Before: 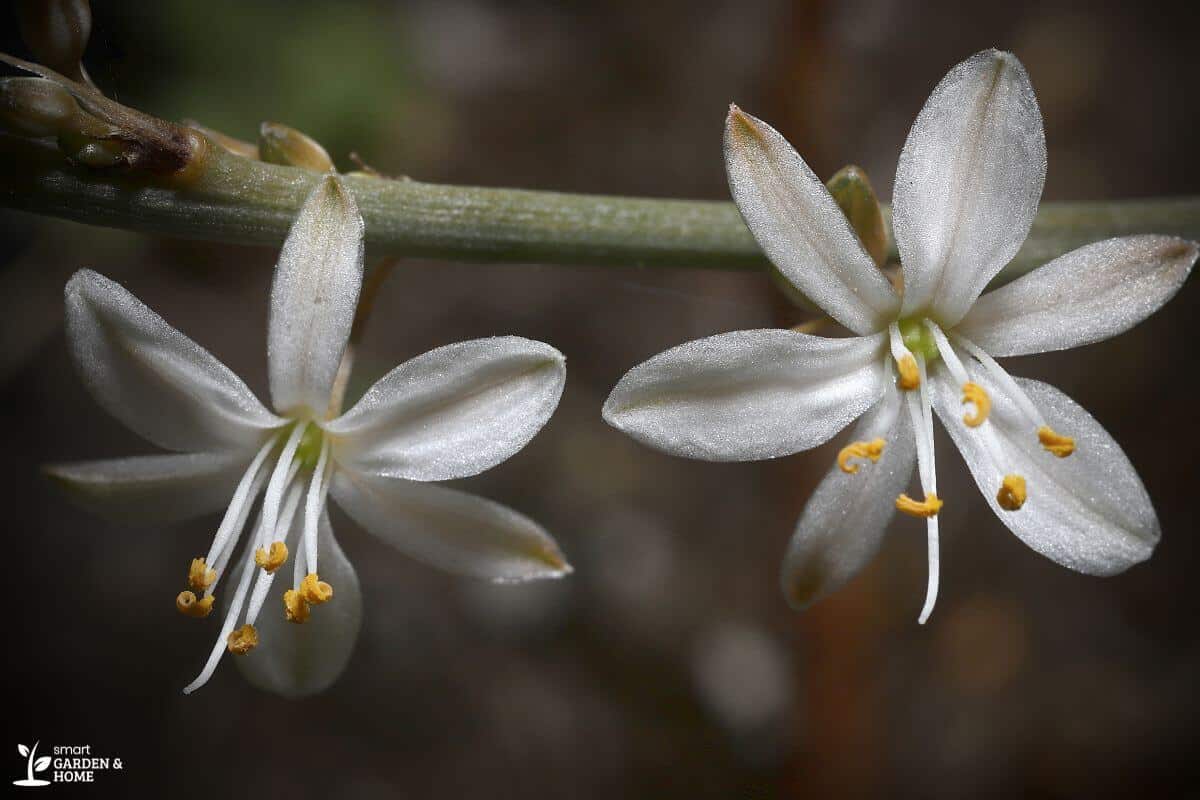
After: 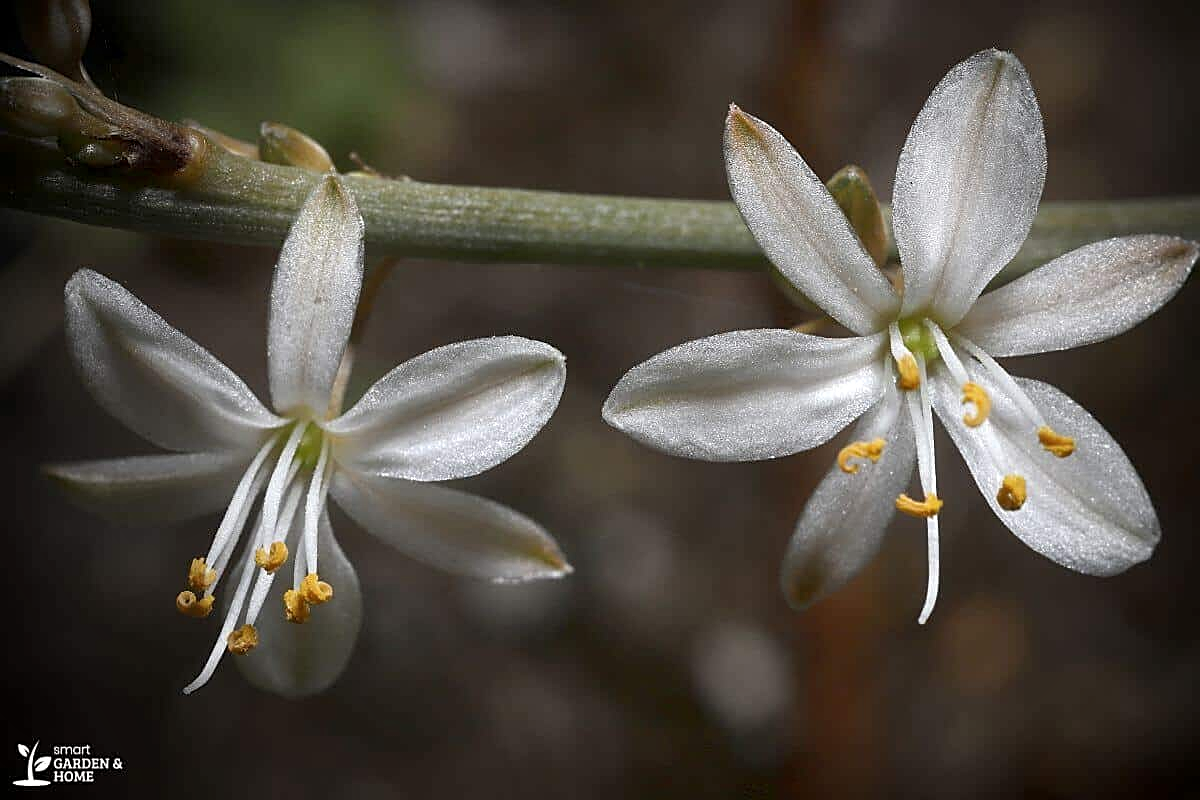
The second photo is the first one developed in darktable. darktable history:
color correction: highlights b* 0.009
local contrast: highlights 105%, shadows 100%, detail 119%, midtone range 0.2
sharpen: amount 0.491
